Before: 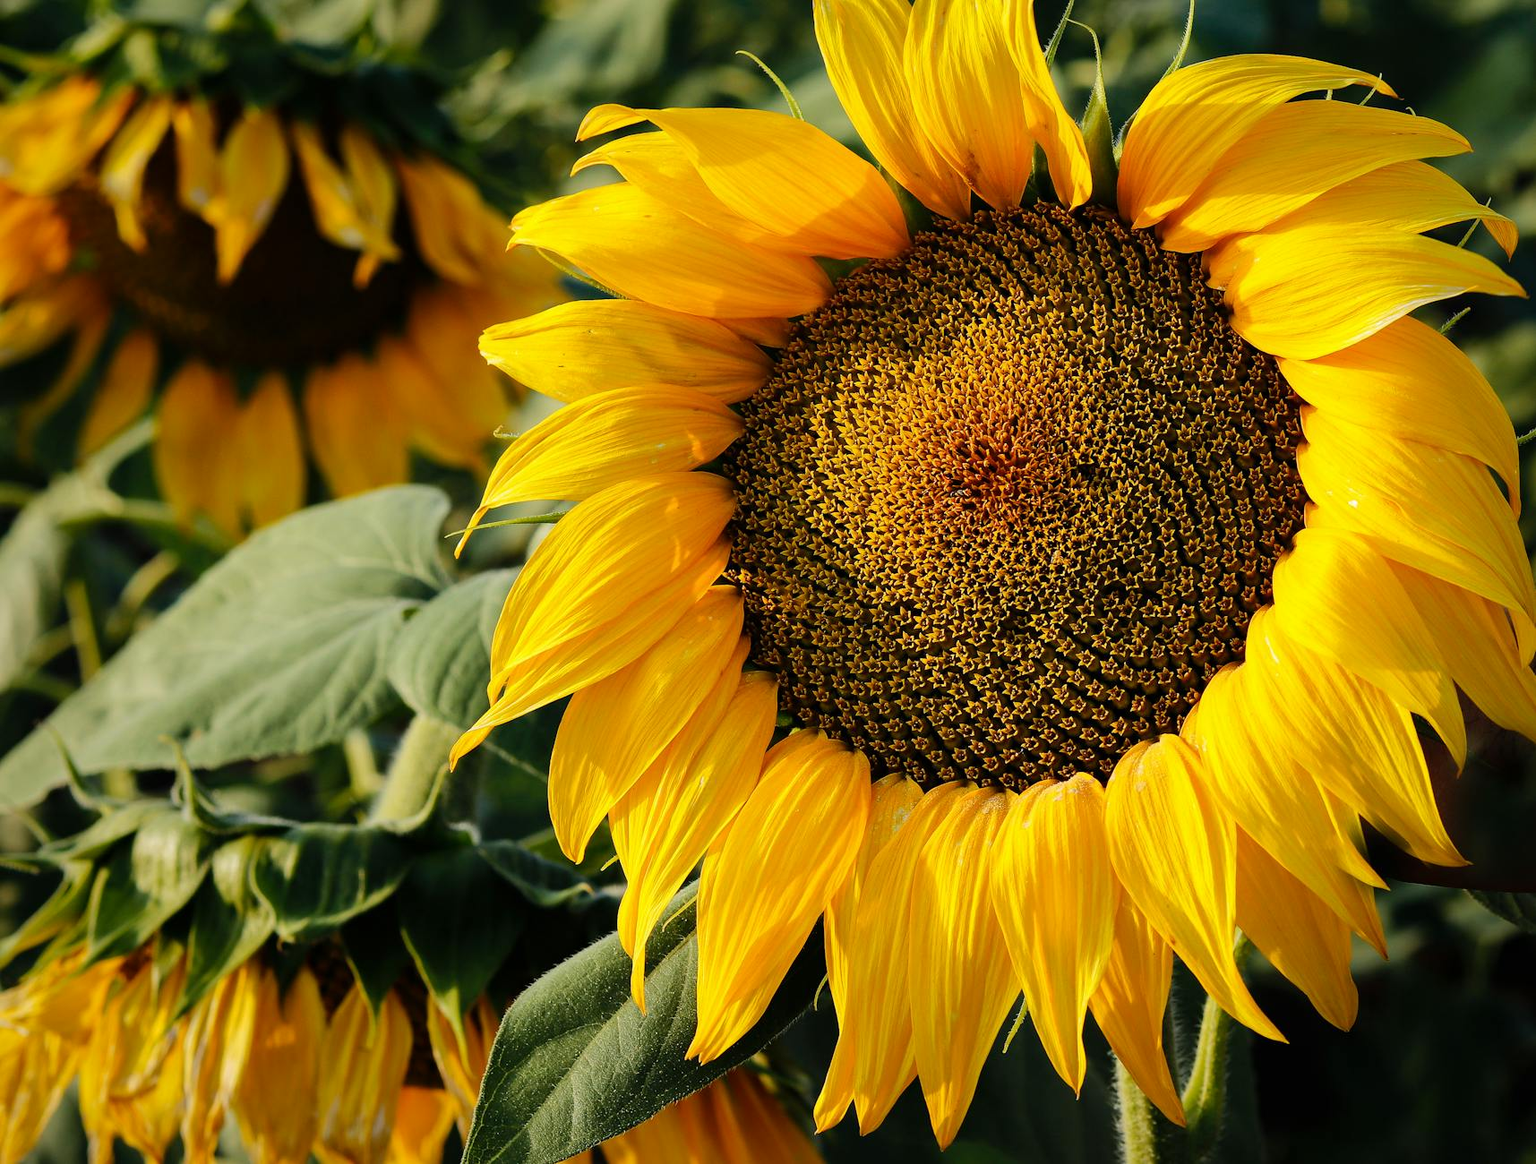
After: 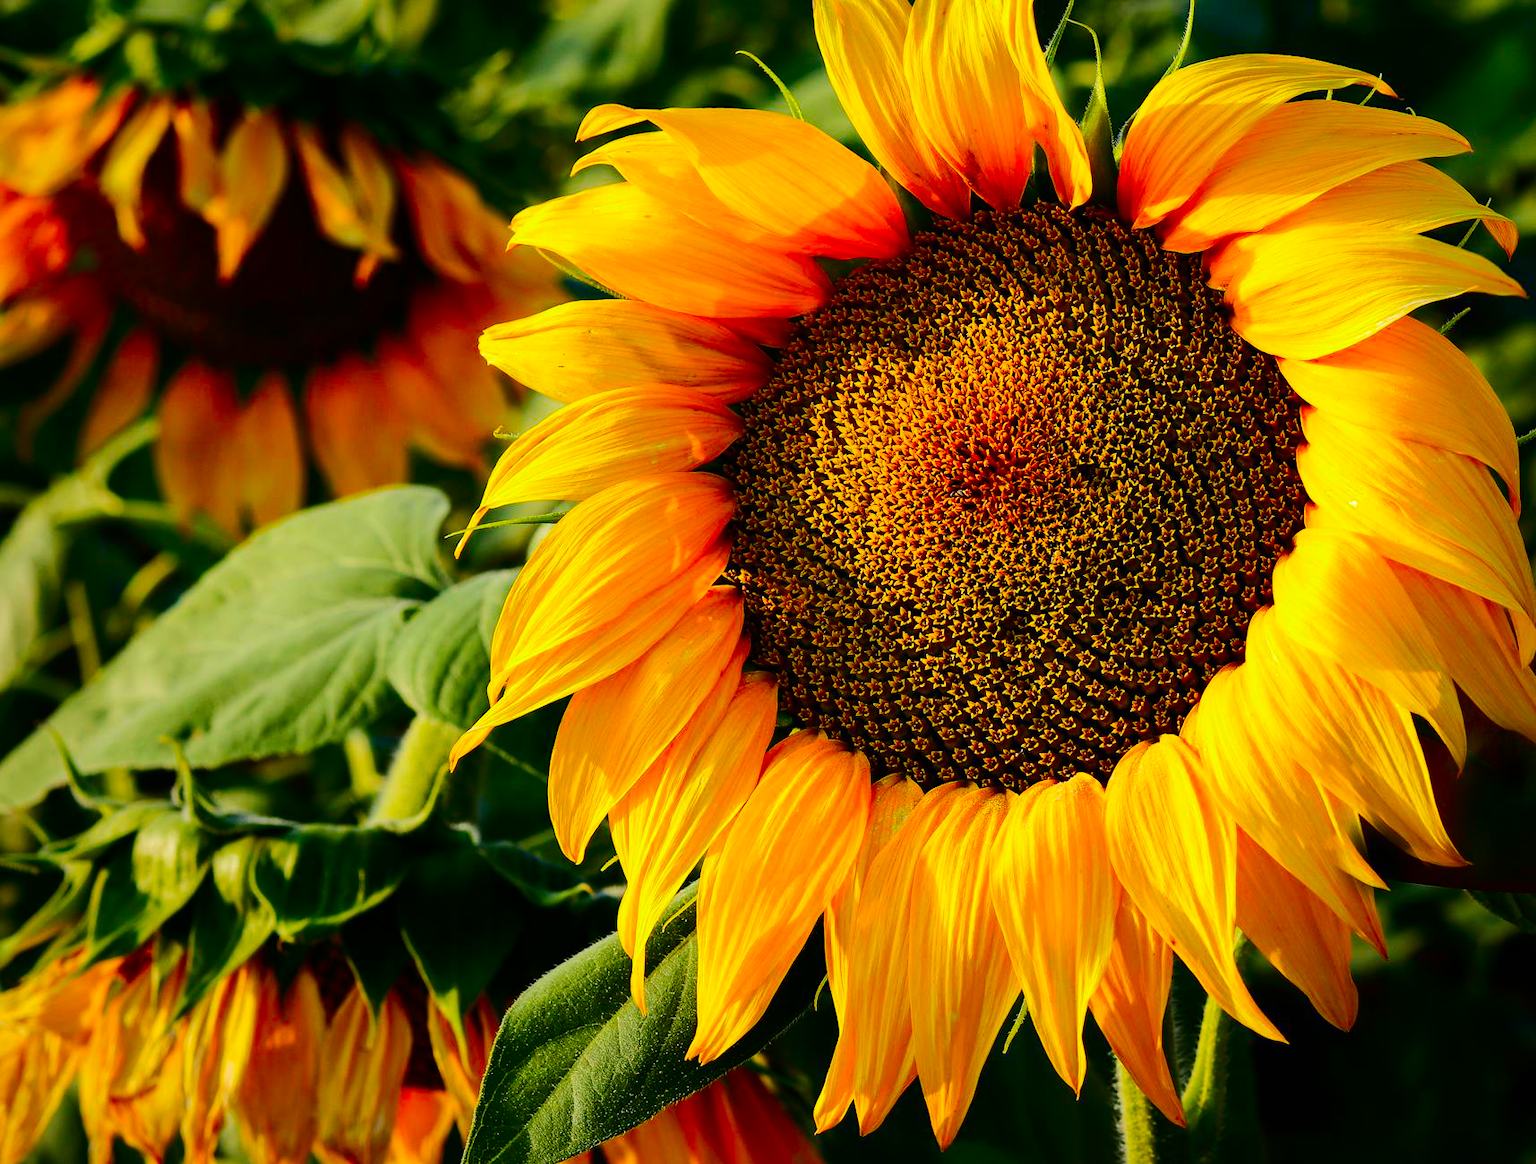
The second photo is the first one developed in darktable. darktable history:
rgb curve: curves: ch0 [(0, 0) (0.175, 0.154) (0.785, 0.663) (1, 1)]
contrast brightness saturation: contrast 0.26, brightness 0.02, saturation 0.87
